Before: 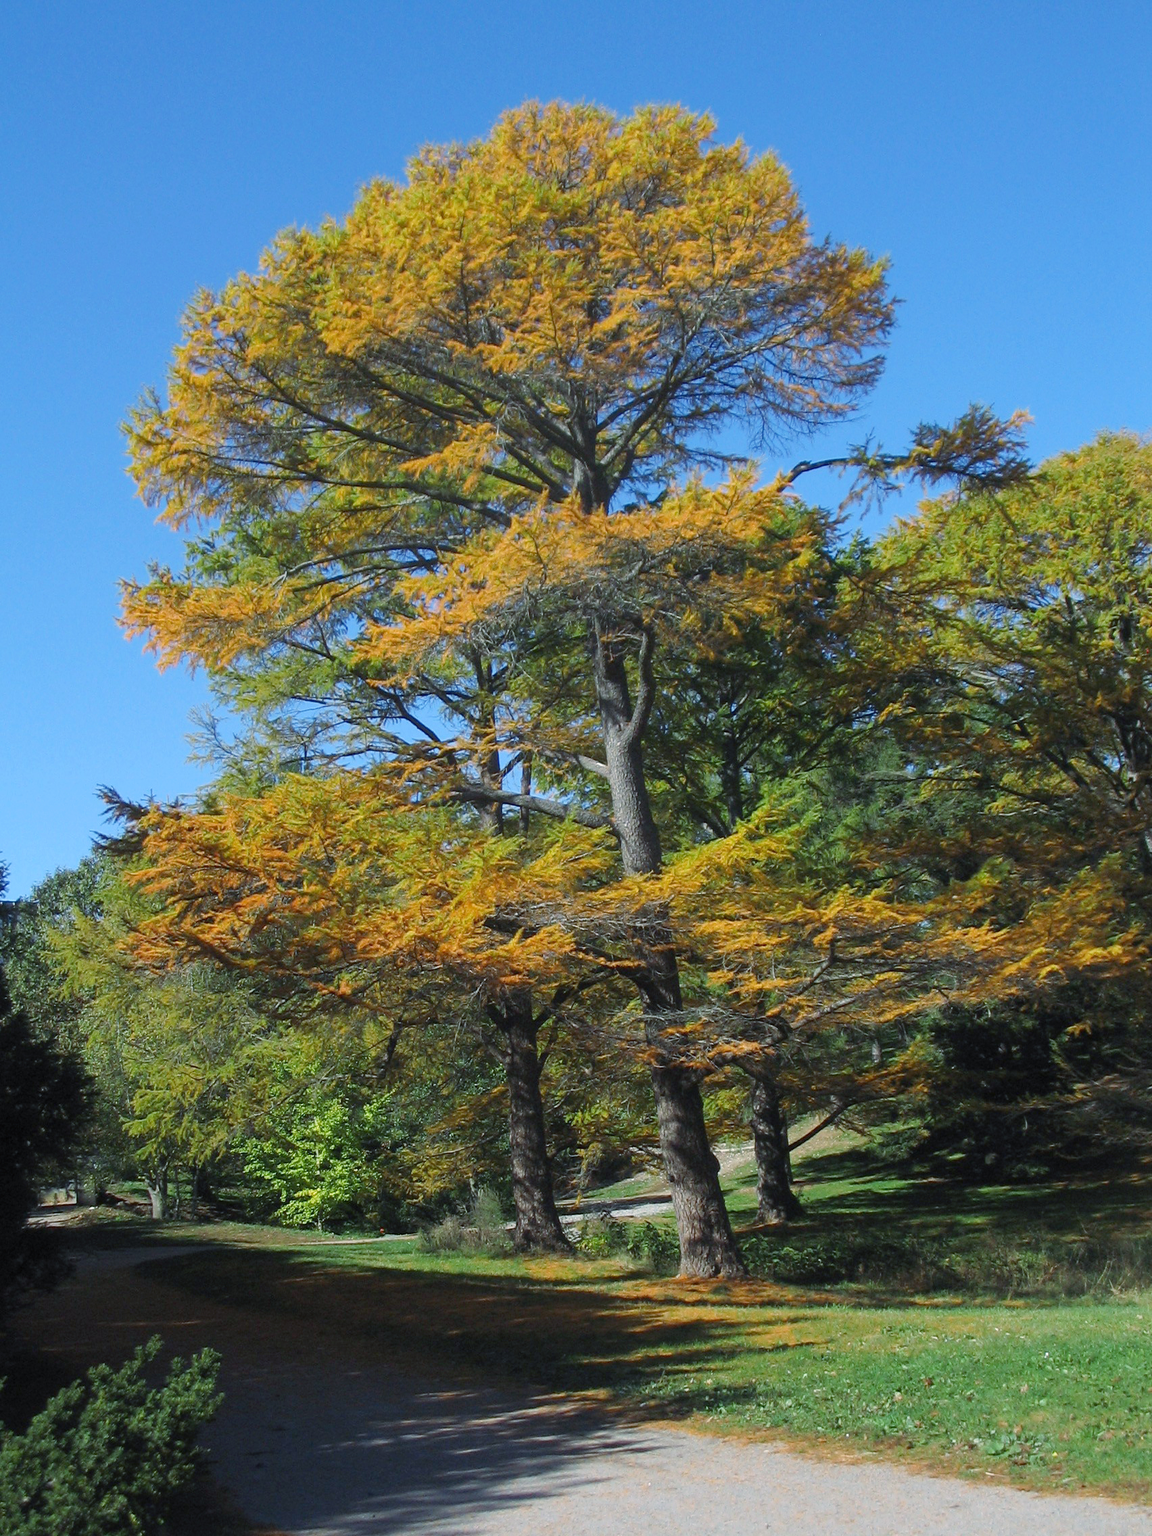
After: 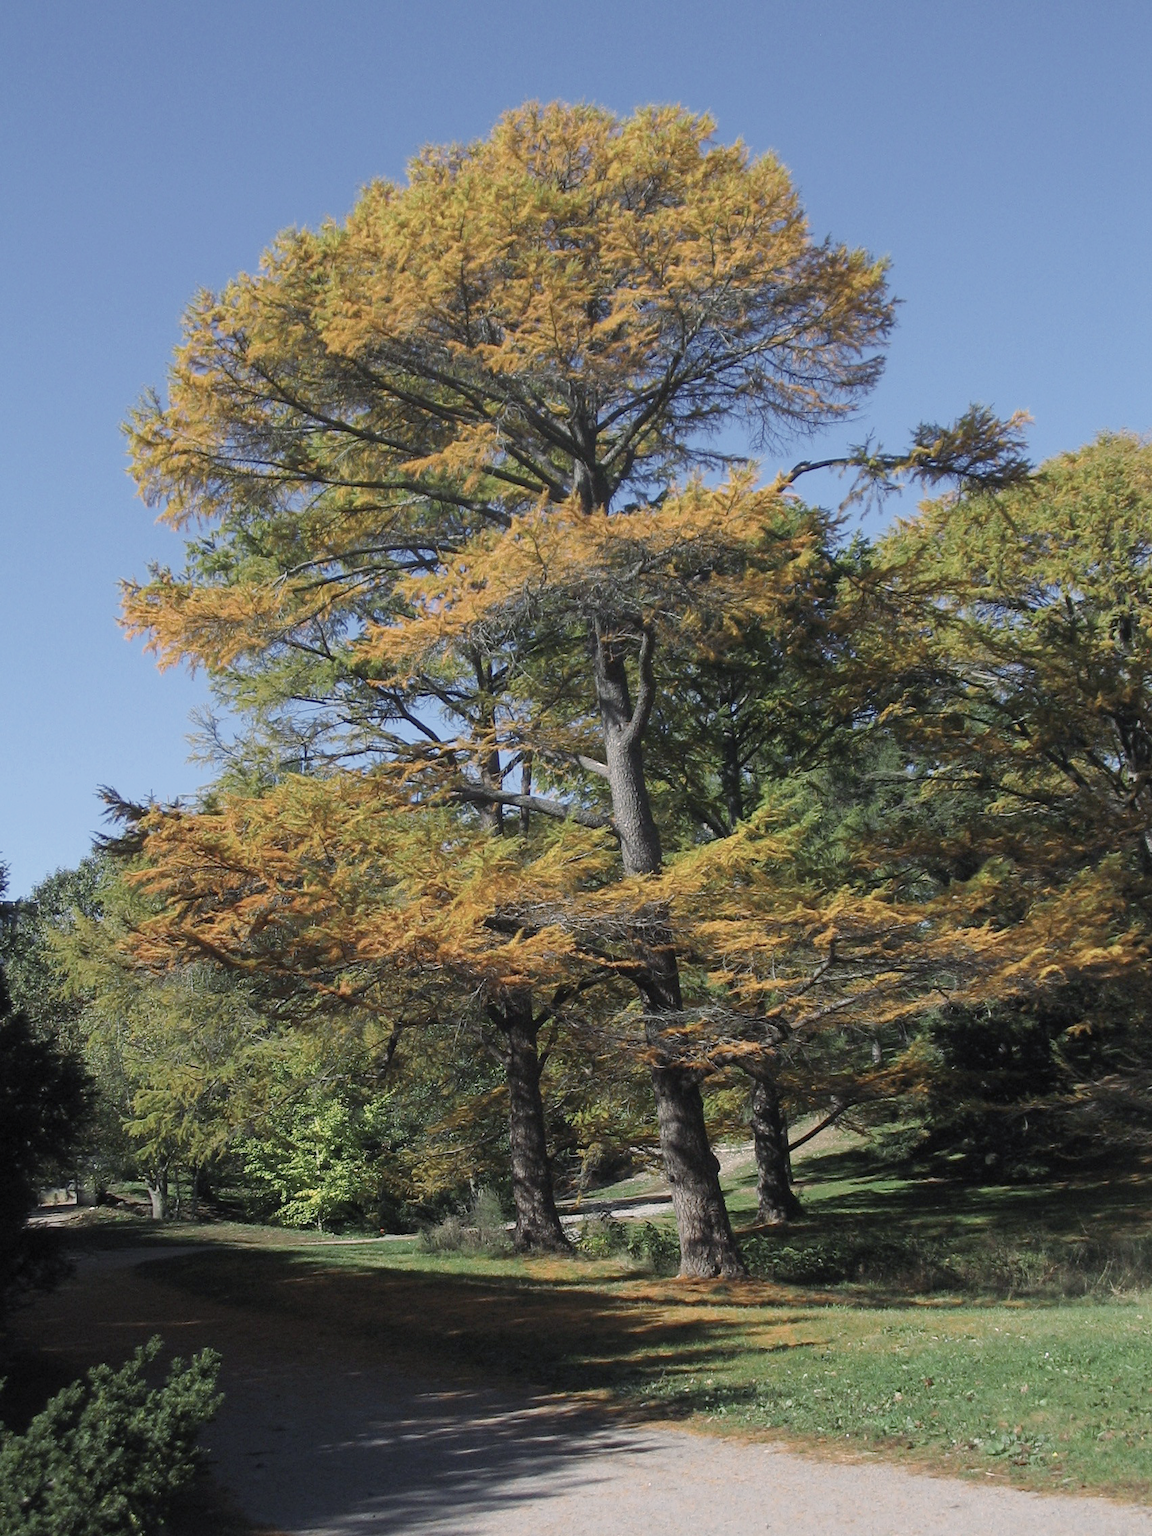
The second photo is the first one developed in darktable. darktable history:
color correction: highlights a* 5.53, highlights b* 5.22, saturation 0.635
